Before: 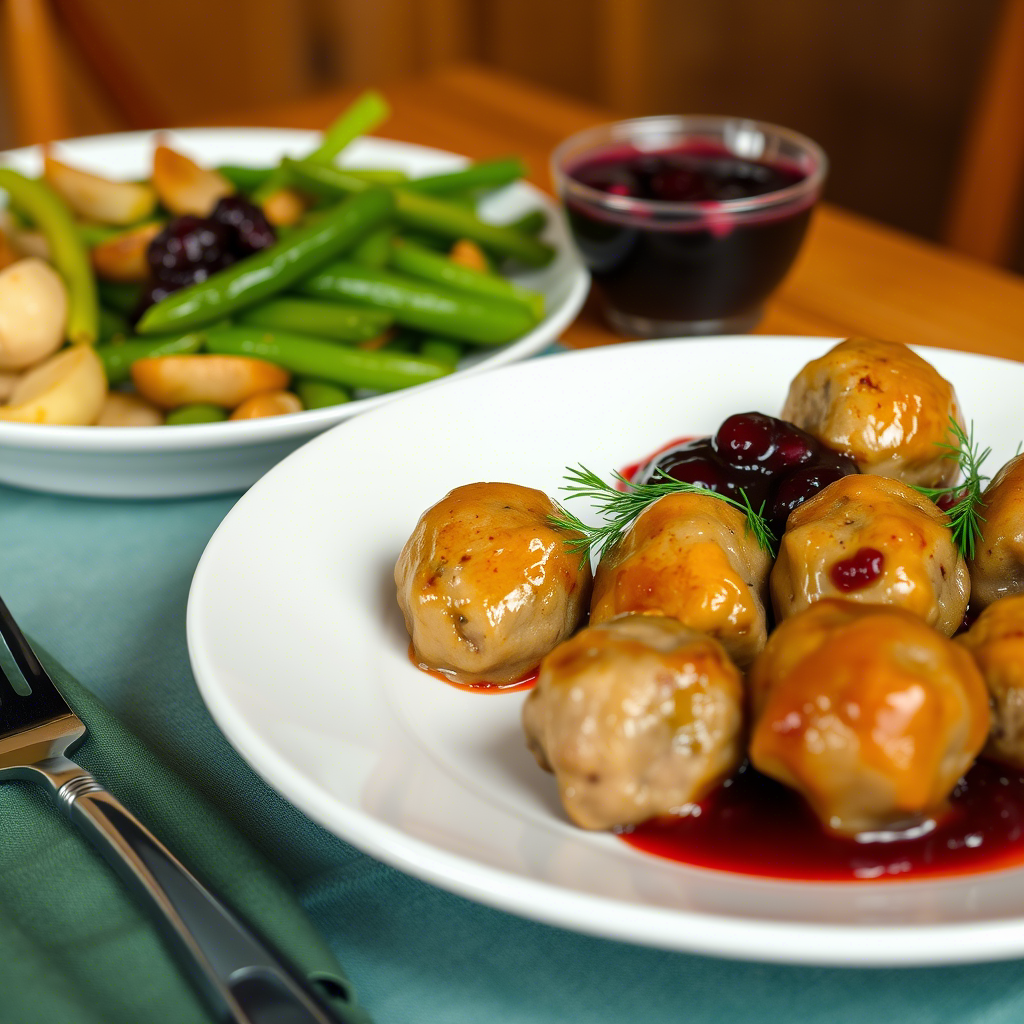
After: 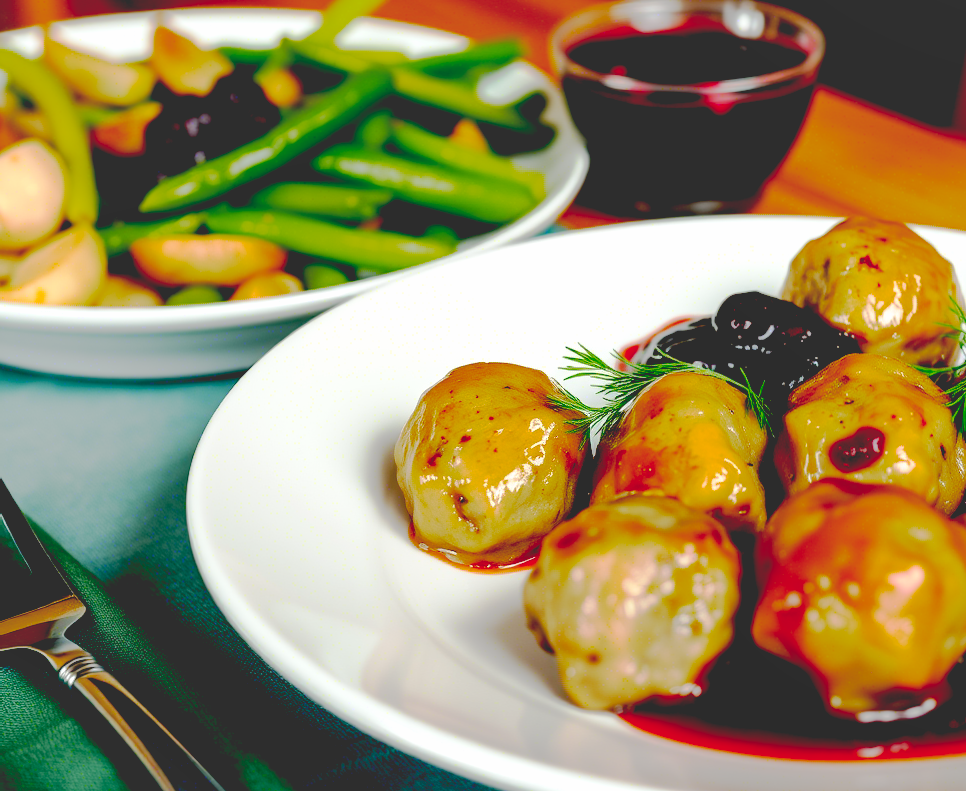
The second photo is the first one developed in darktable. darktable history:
crop and rotate: angle 0.089°, top 11.738%, right 5.471%, bottom 10.878%
shadows and highlights: radius 265.49, soften with gaussian
base curve: curves: ch0 [(0.065, 0.026) (0.236, 0.358) (0.53, 0.546) (0.777, 0.841) (0.924, 0.992)], preserve colors none
